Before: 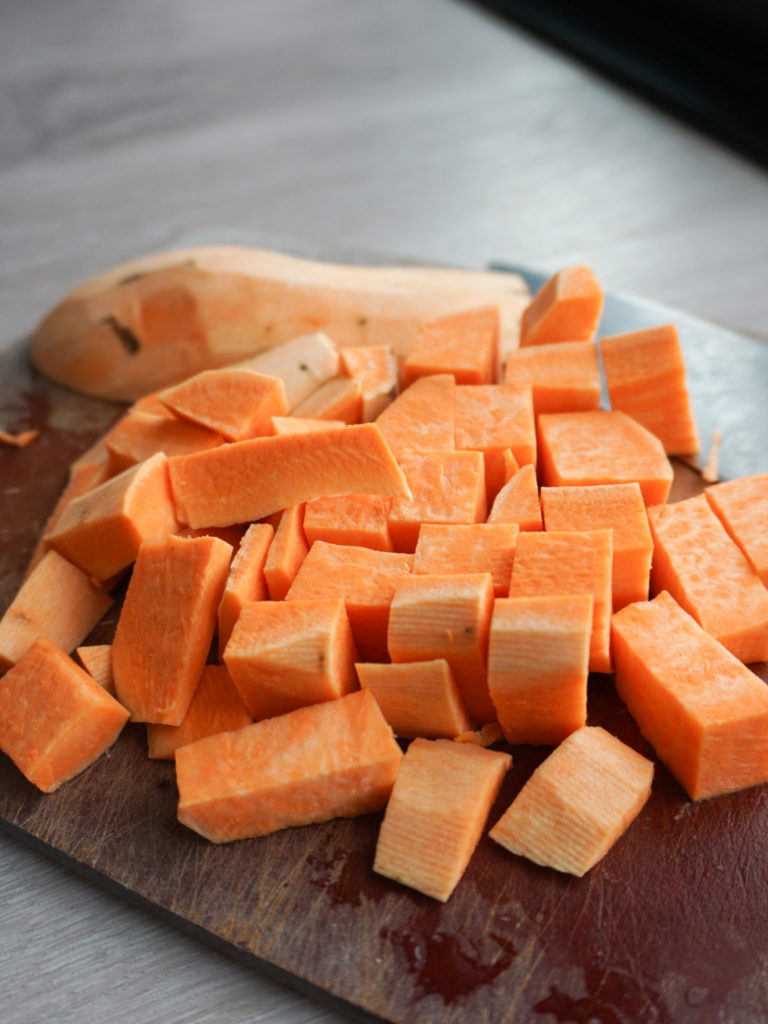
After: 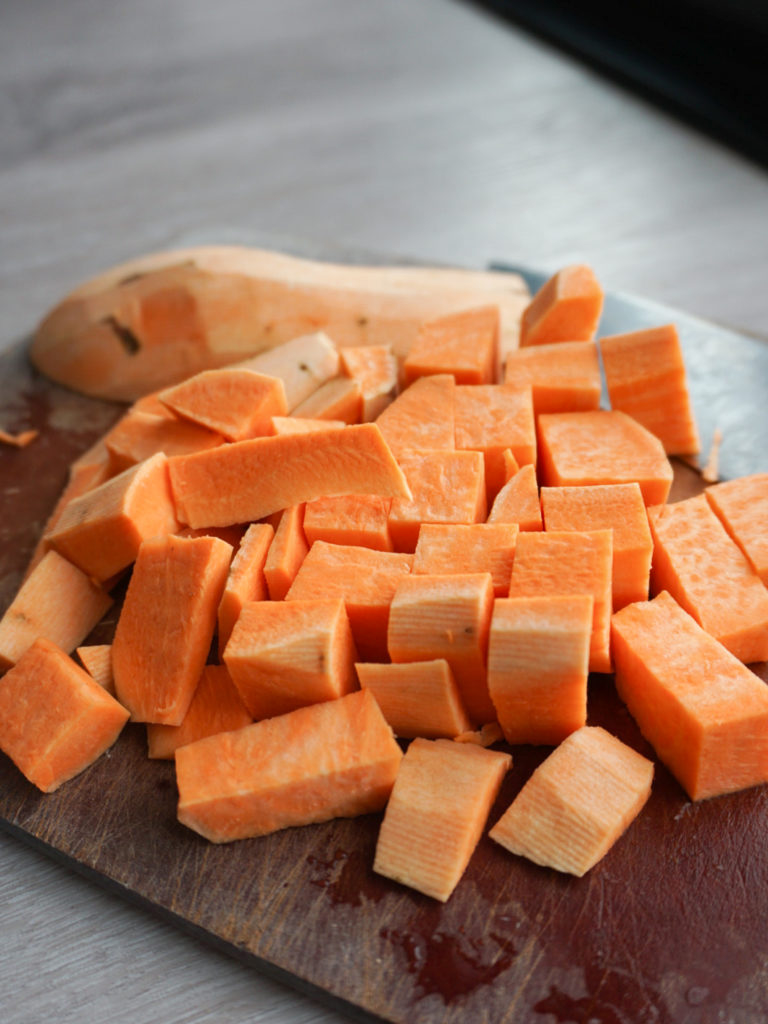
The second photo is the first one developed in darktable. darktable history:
shadows and highlights: shadows 32.18, highlights -32.91, soften with gaussian
